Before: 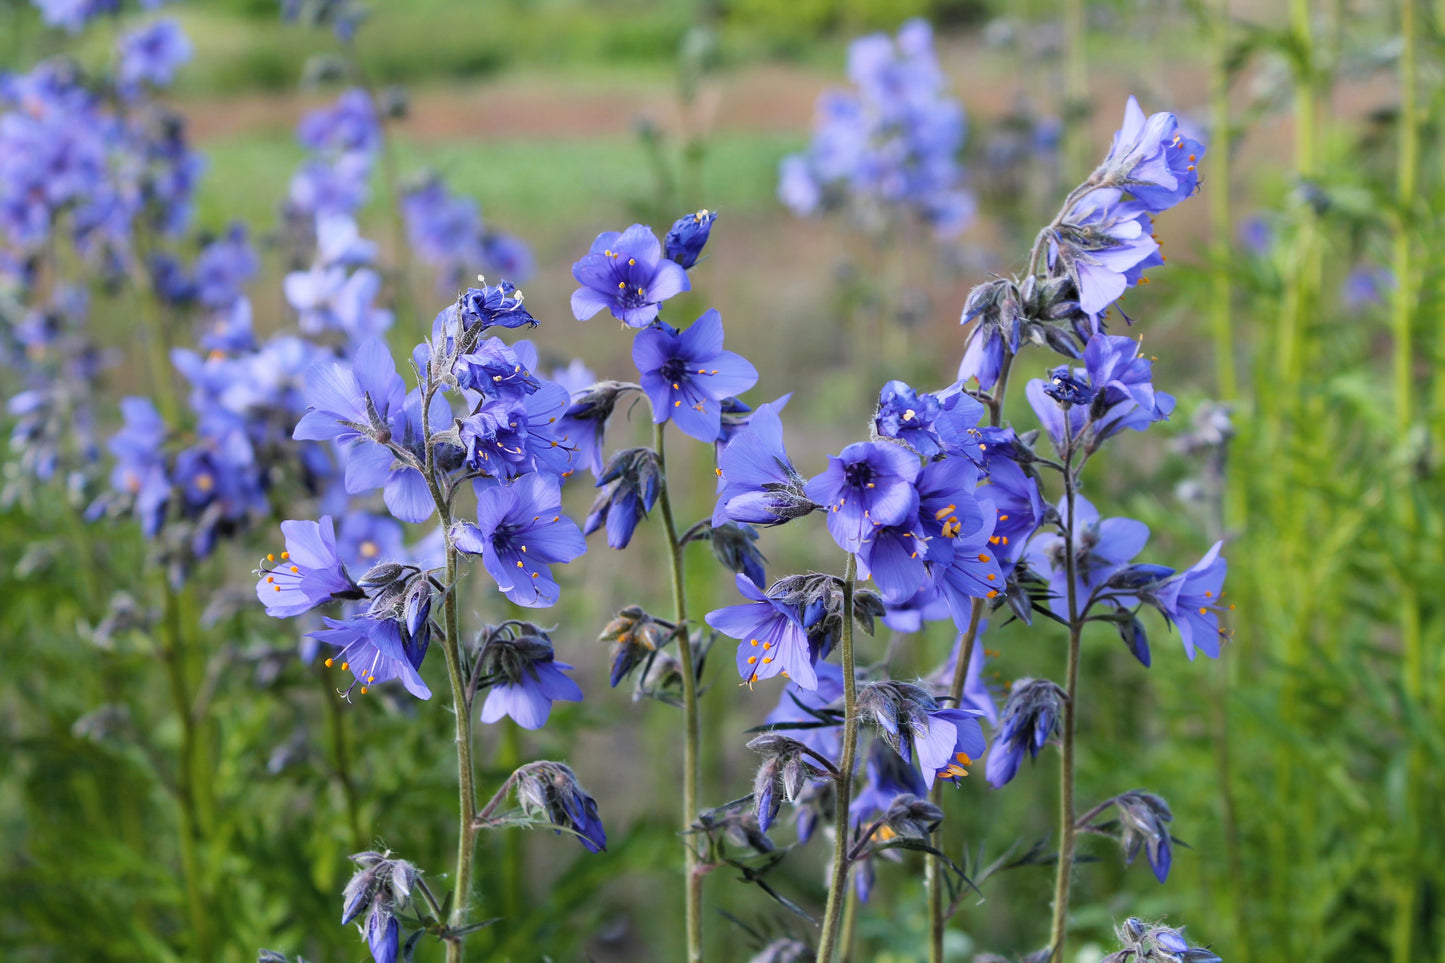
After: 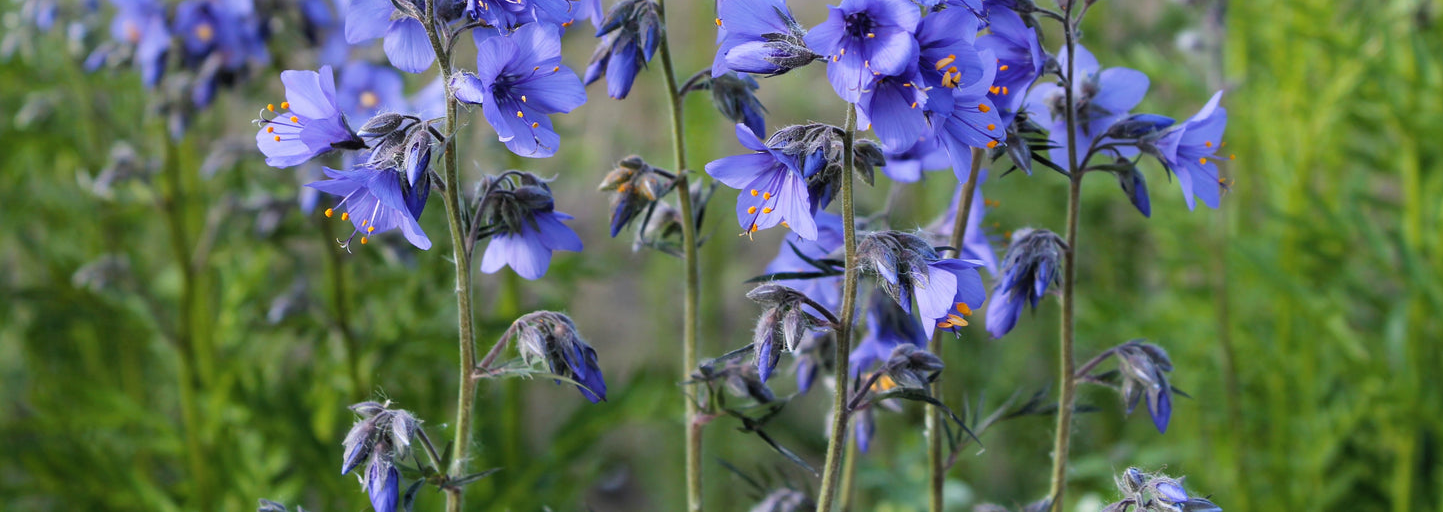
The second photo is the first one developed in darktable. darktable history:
crop and rotate: top 46.812%, right 0.103%
